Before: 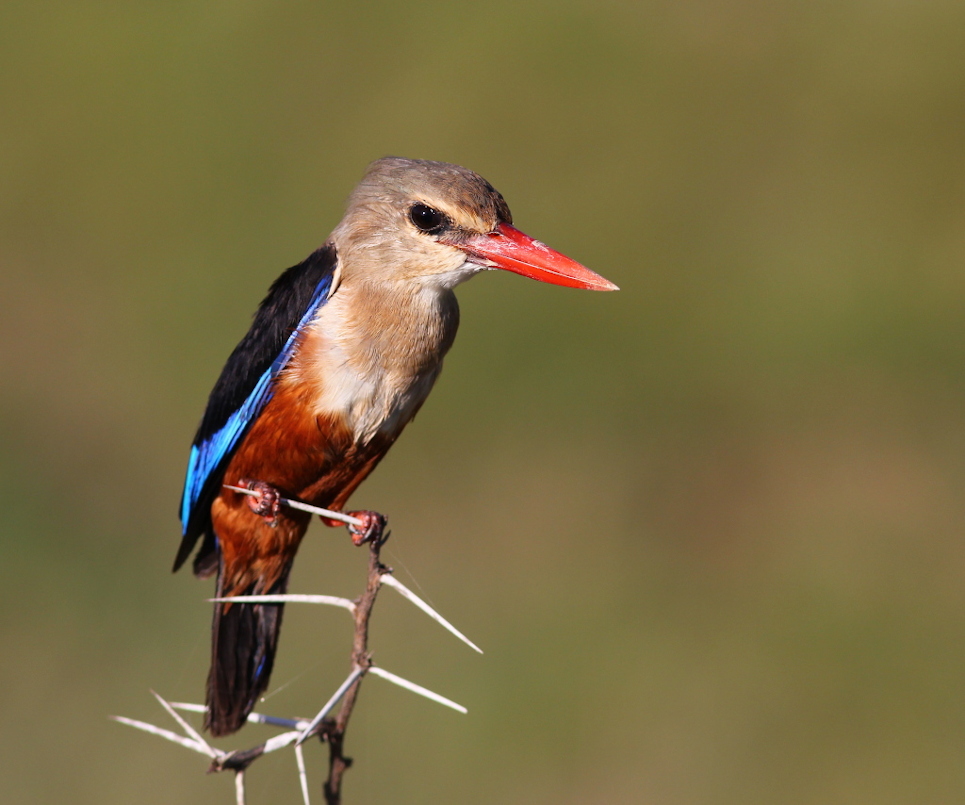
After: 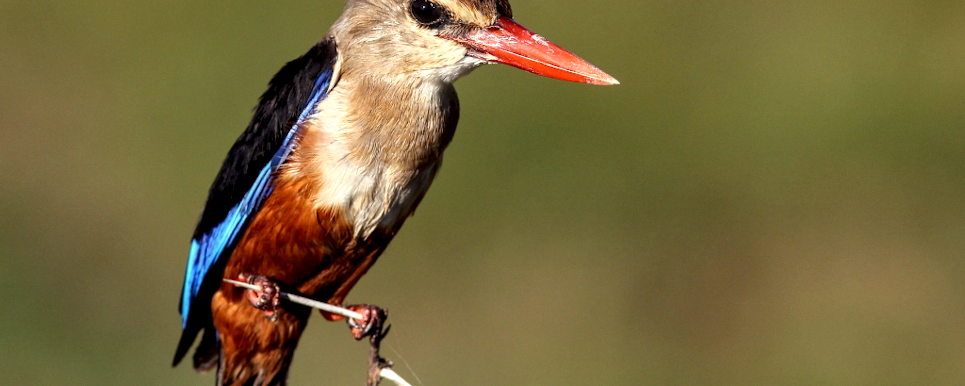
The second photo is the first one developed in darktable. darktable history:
local contrast: highlights 60%, shadows 61%, detail 160%
color correction: highlights a* -4.3, highlights b* 6.52
crop and rotate: top 25.729%, bottom 26.286%
